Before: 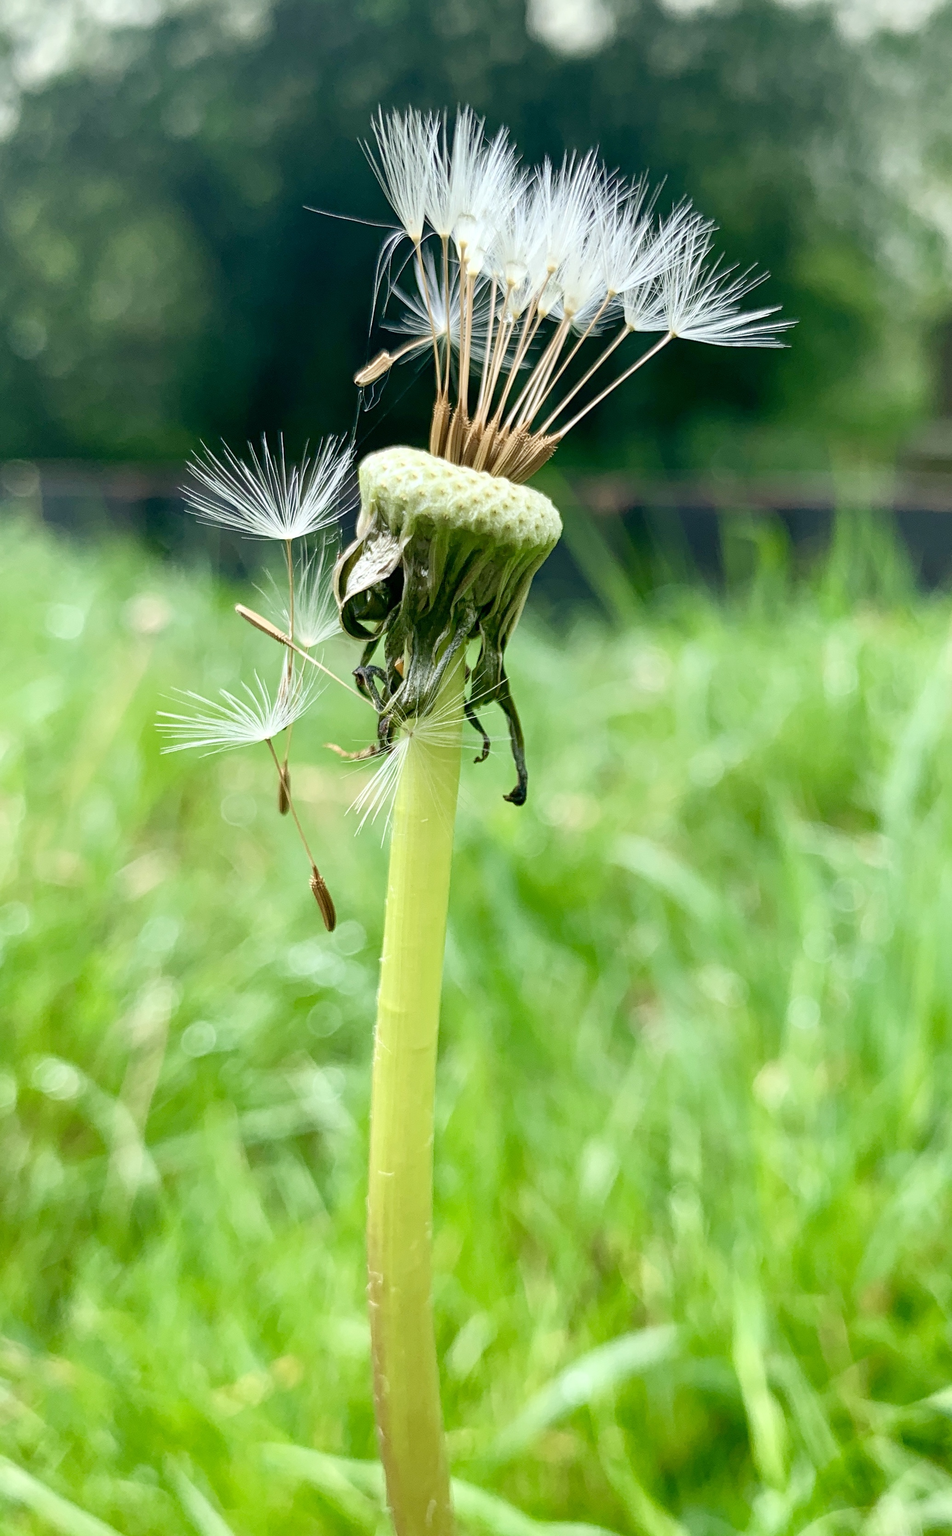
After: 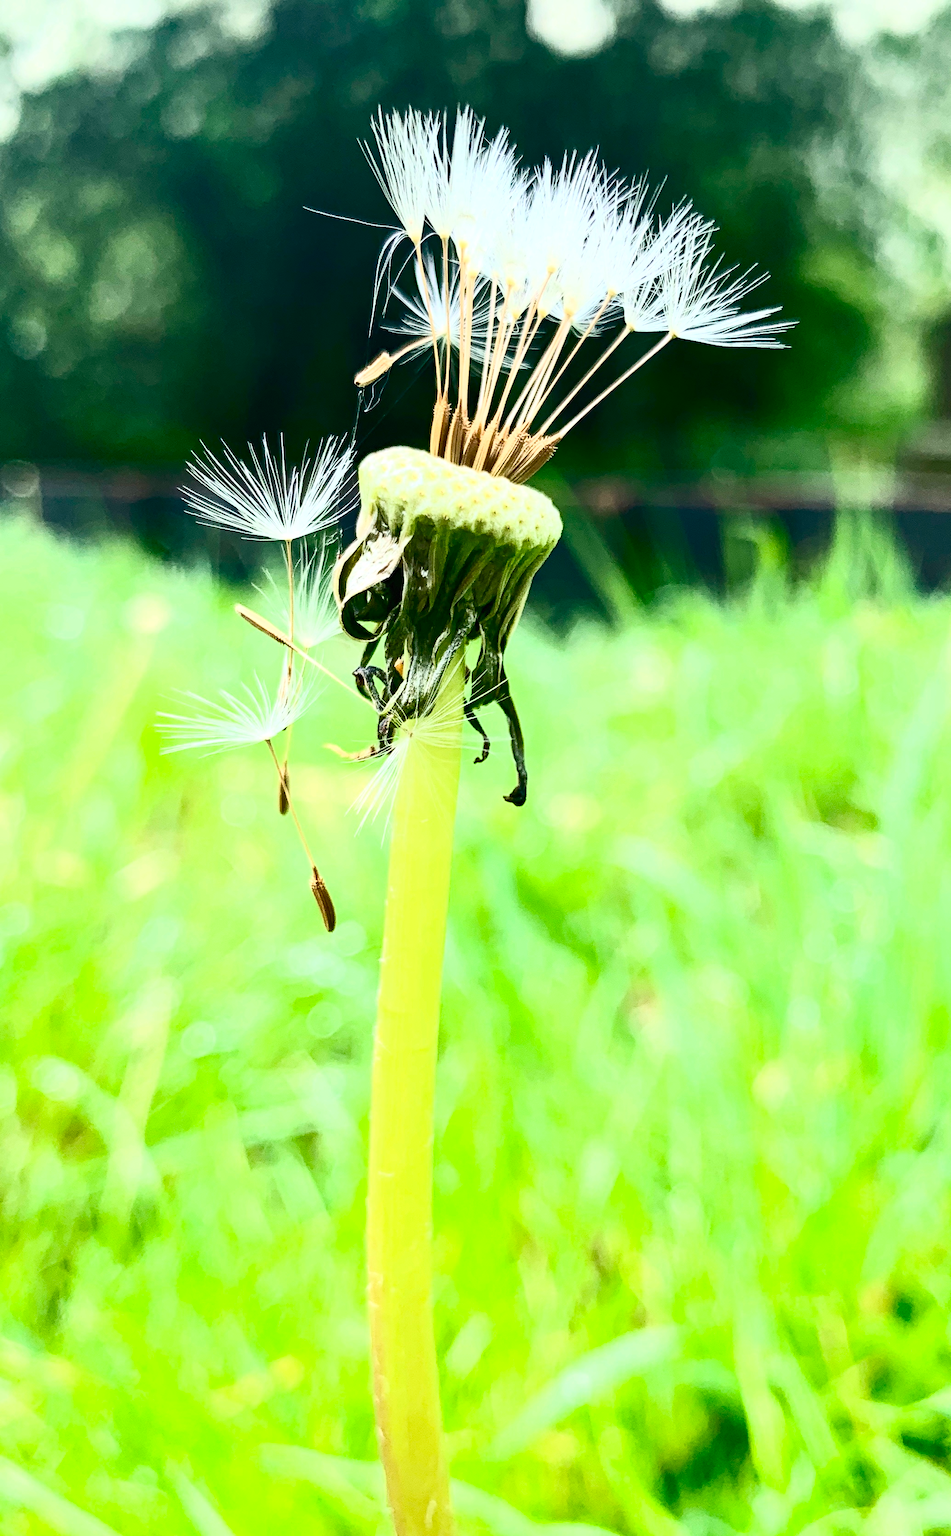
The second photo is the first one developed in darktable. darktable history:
haze removal: compatibility mode true, adaptive false
crop: left 0.053%
contrast brightness saturation: contrast 0.629, brightness 0.341, saturation 0.139
